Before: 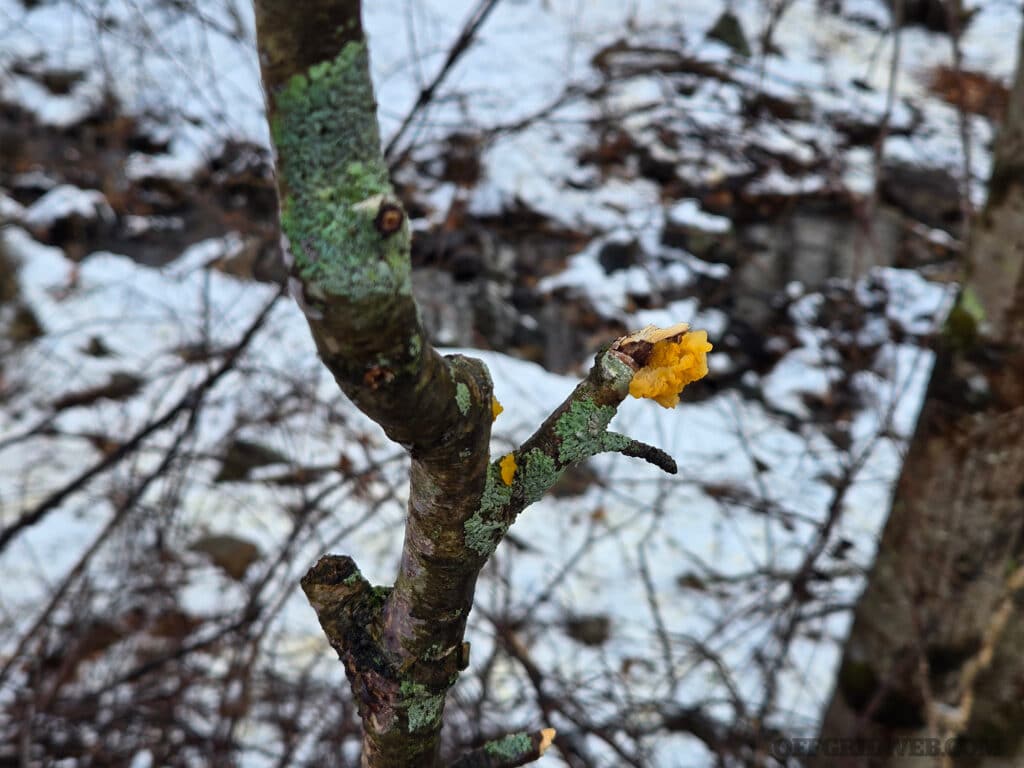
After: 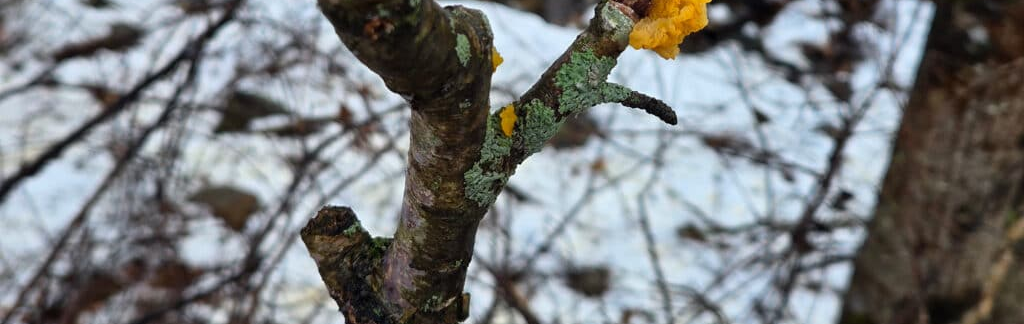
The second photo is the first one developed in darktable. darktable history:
crop: top 45.549%, bottom 12.182%
